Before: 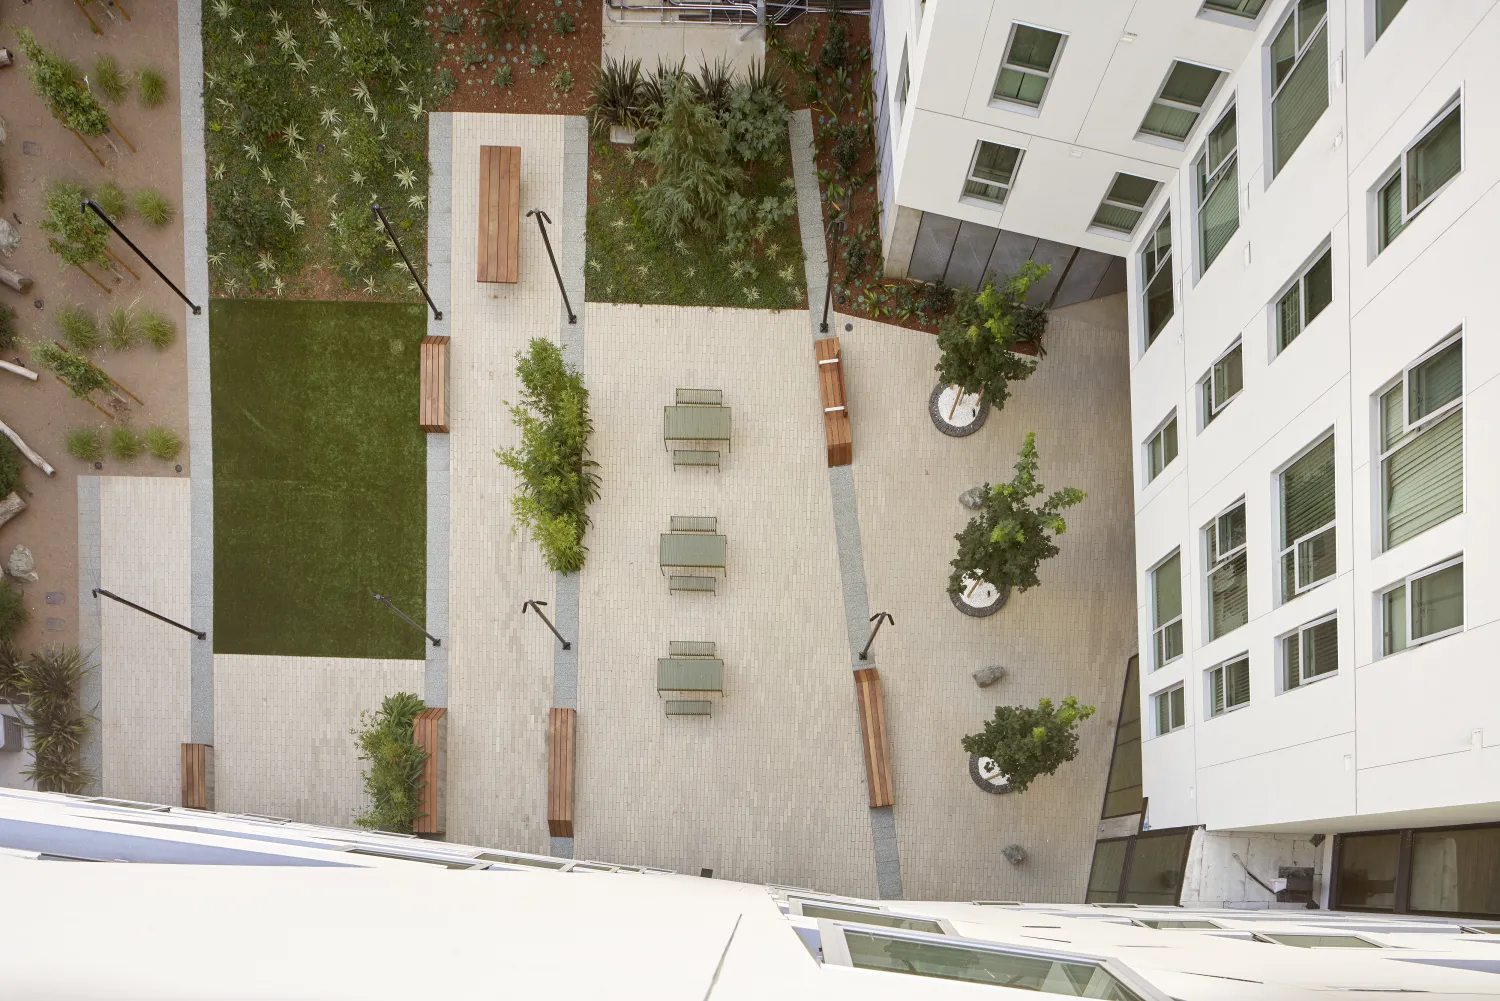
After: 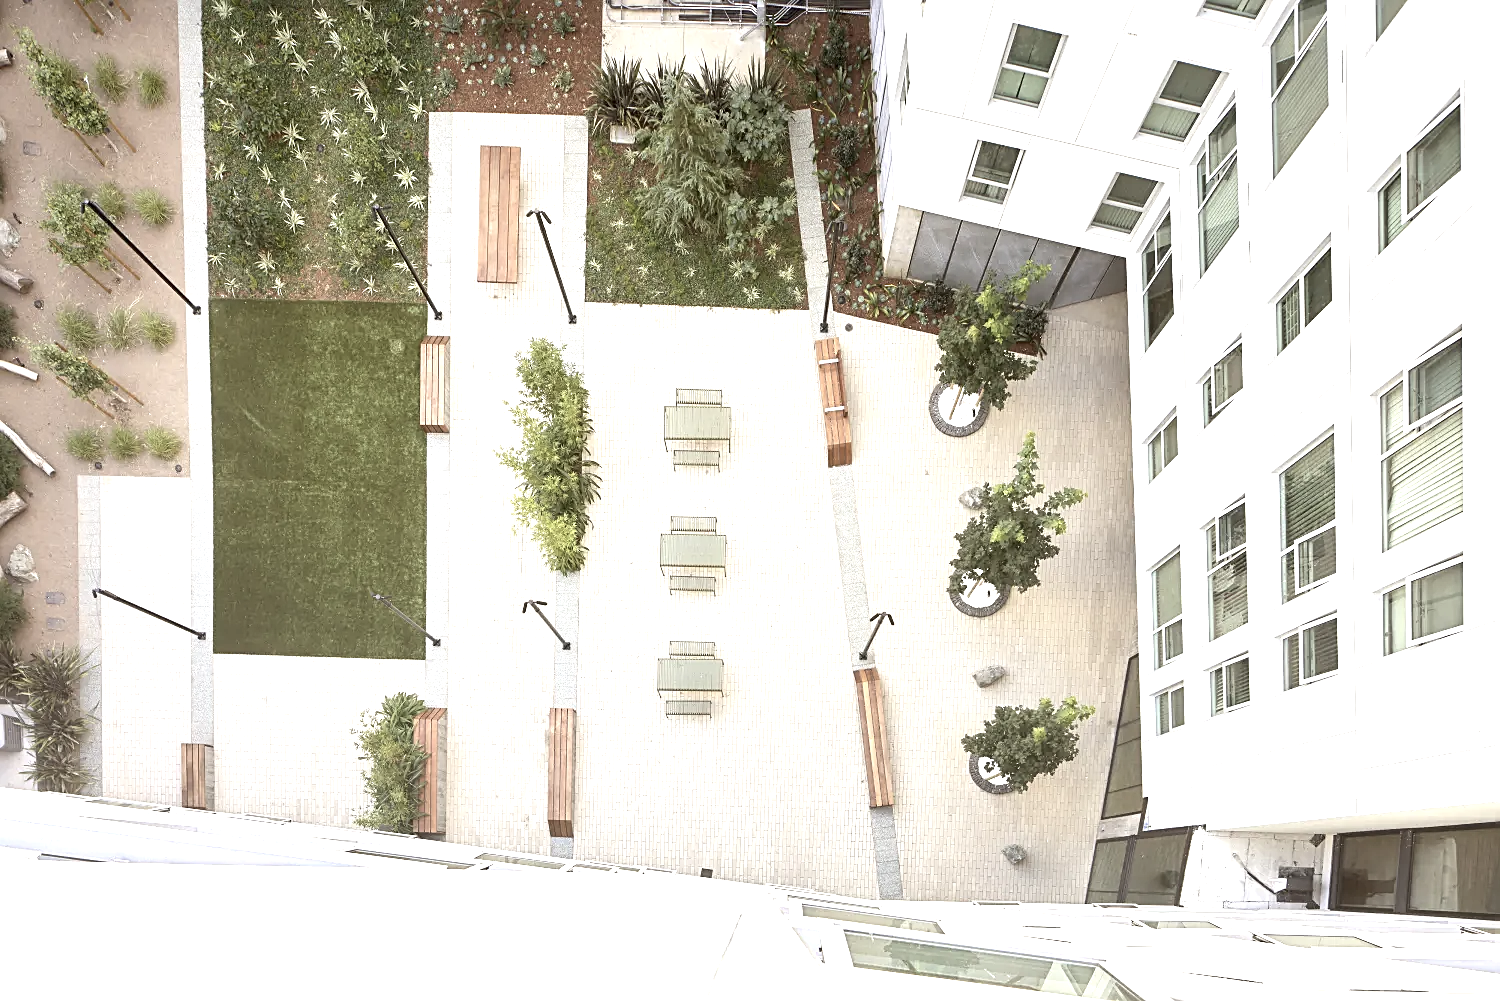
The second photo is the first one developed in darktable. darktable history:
exposure: exposure 1.25 EV, compensate exposure bias true, compensate highlight preservation false
sharpen: on, module defaults
contrast brightness saturation: contrast 0.1, saturation -0.36
